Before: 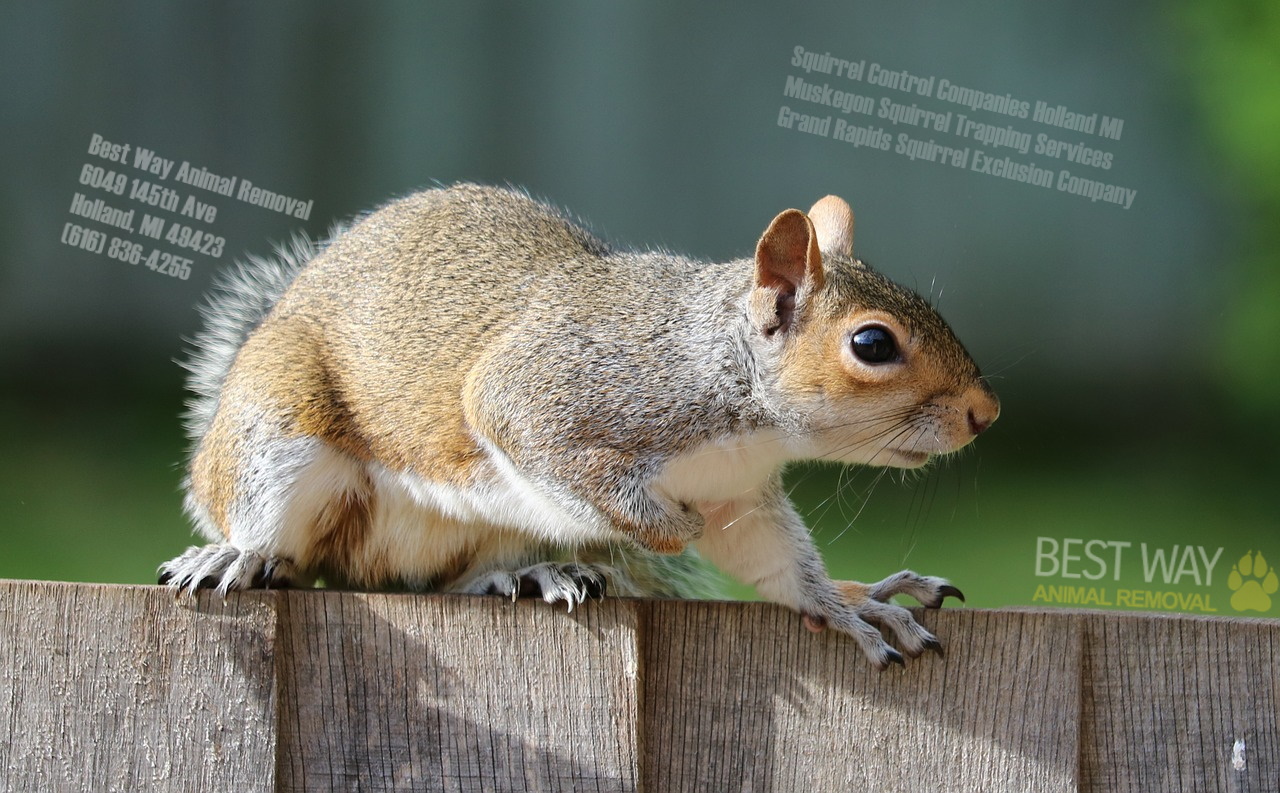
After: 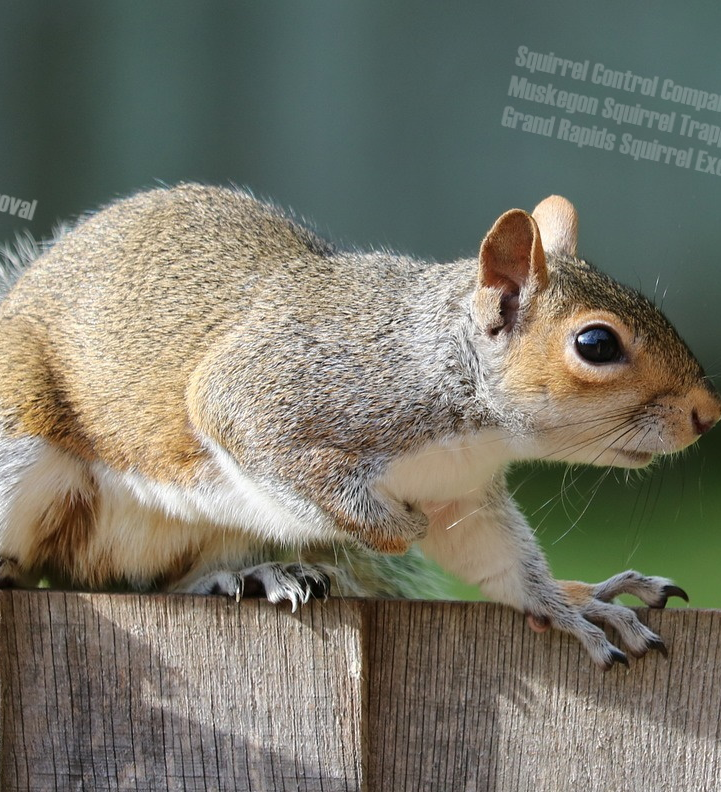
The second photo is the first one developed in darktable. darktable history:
crop: left 21.6%, right 22.022%, bottom 0.009%
